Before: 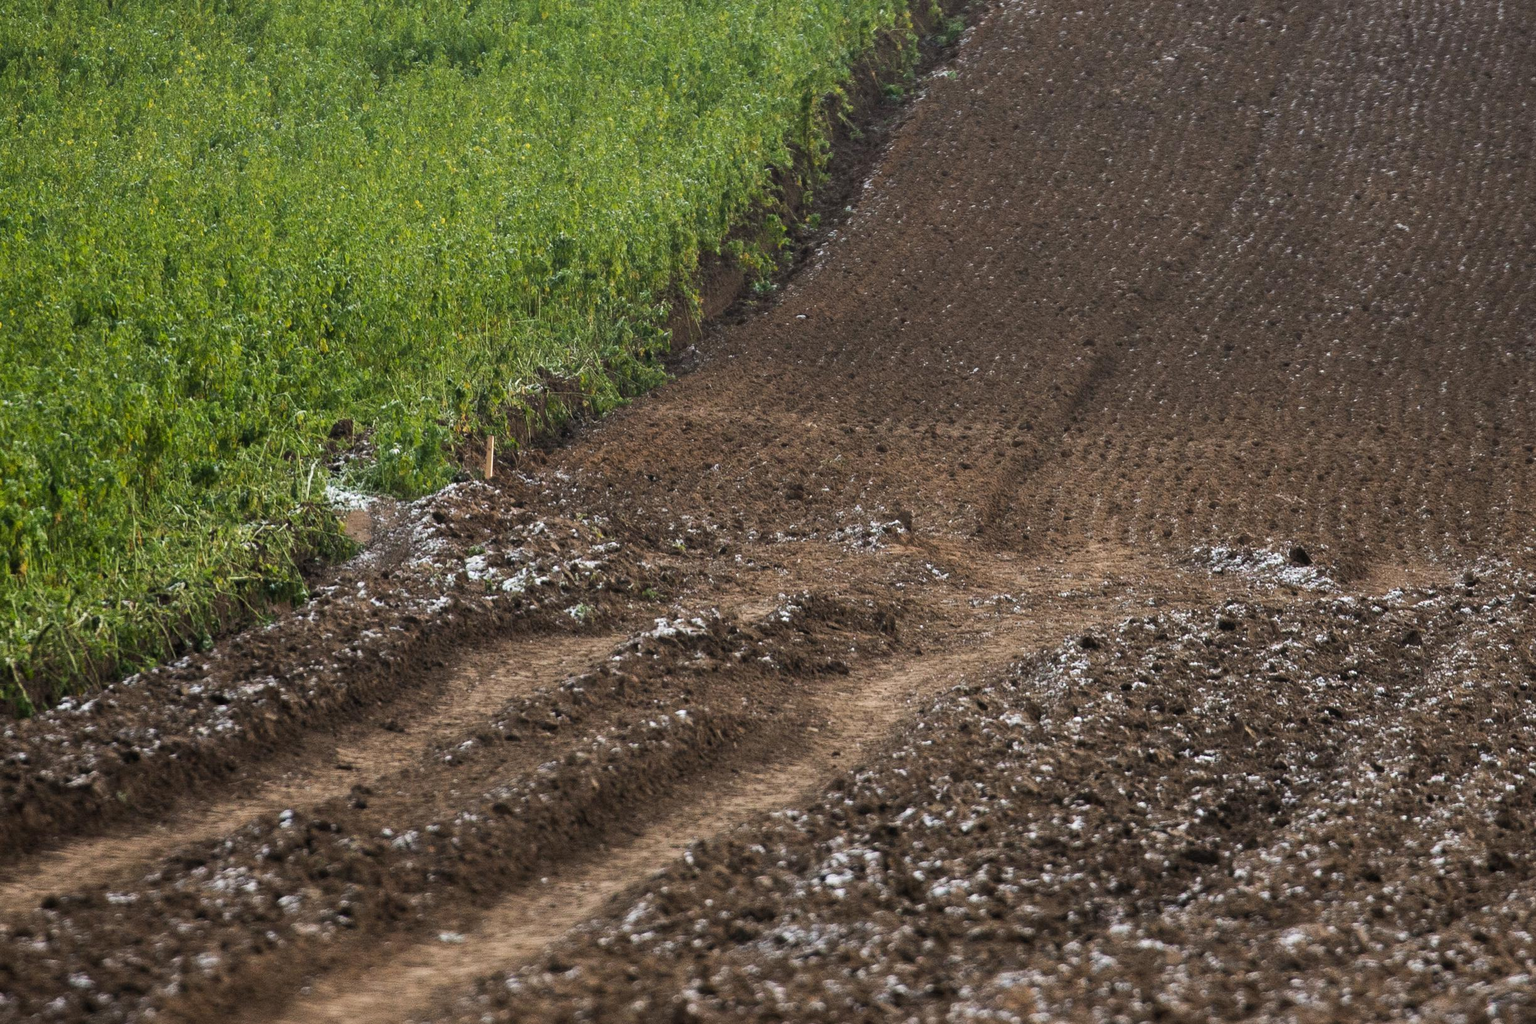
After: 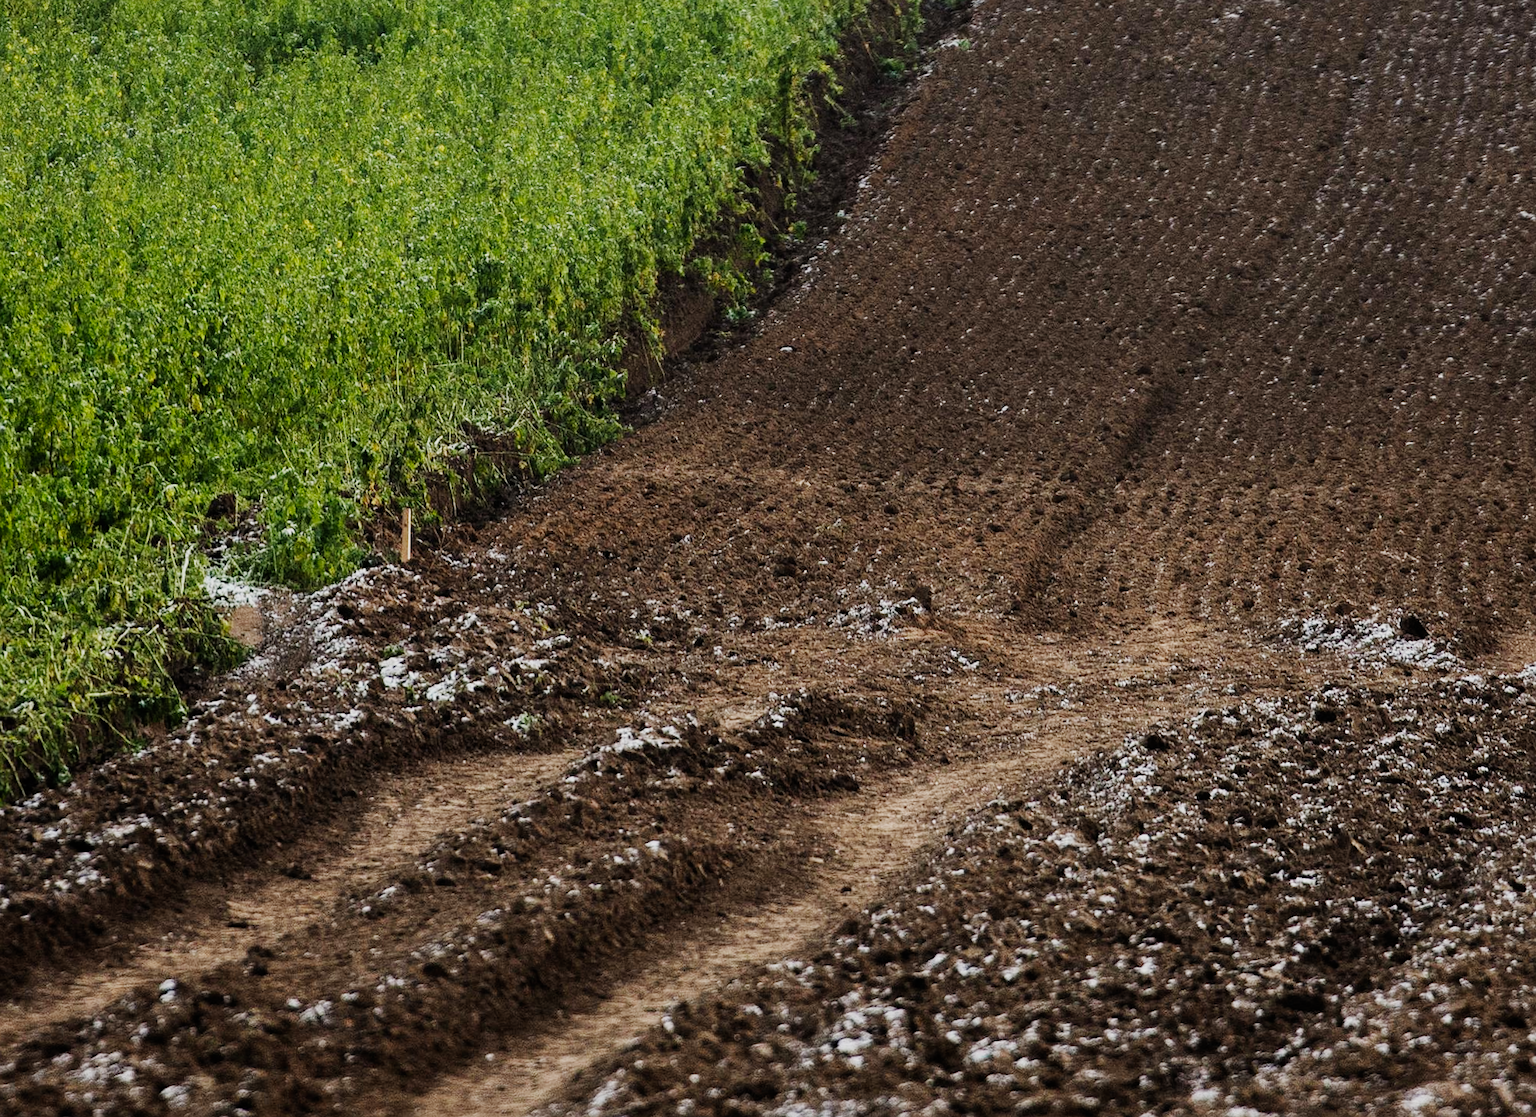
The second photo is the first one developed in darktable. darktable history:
rotate and perspective: rotation -1.75°, automatic cropping off
sharpen: radius 1.272, amount 0.305, threshold 0
color zones: curves: ch0 [(0.25, 0.5) (0.423, 0.5) (0.443, 0.5) (0.521, 0.756) (0.568, 0.5) (0.576, 0.5) (0.75, 0.5)]; ch1 [(0.25, 0.5) (0.423, 0.5) (0.443, 0.5) (0.539, 0.873) (0.624, 0.565) (0.631, 0.5) (0.75, 0.5)]
crop: left 11.225%, top 5.381%, right 9.565%, bottom 10.314%
sigmoid: contrast 1.7, skew -0.2, preserve hue 0%, red attenuation 0.1, red rotation 0.035, green attenuation 0.1, green rotation -0.017, blue attenuation 0.15, blue rotation -0.052, base primaries Rec2020
